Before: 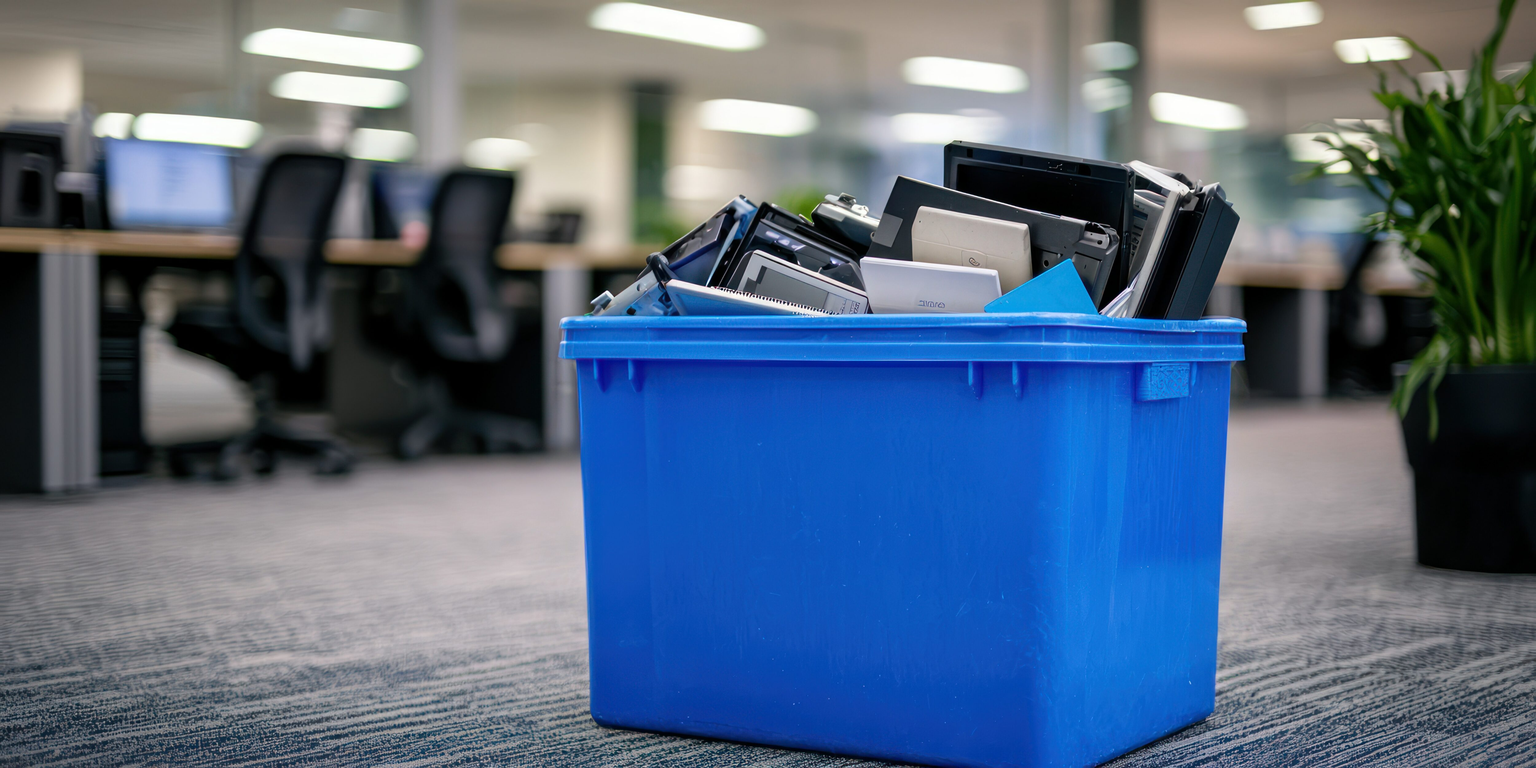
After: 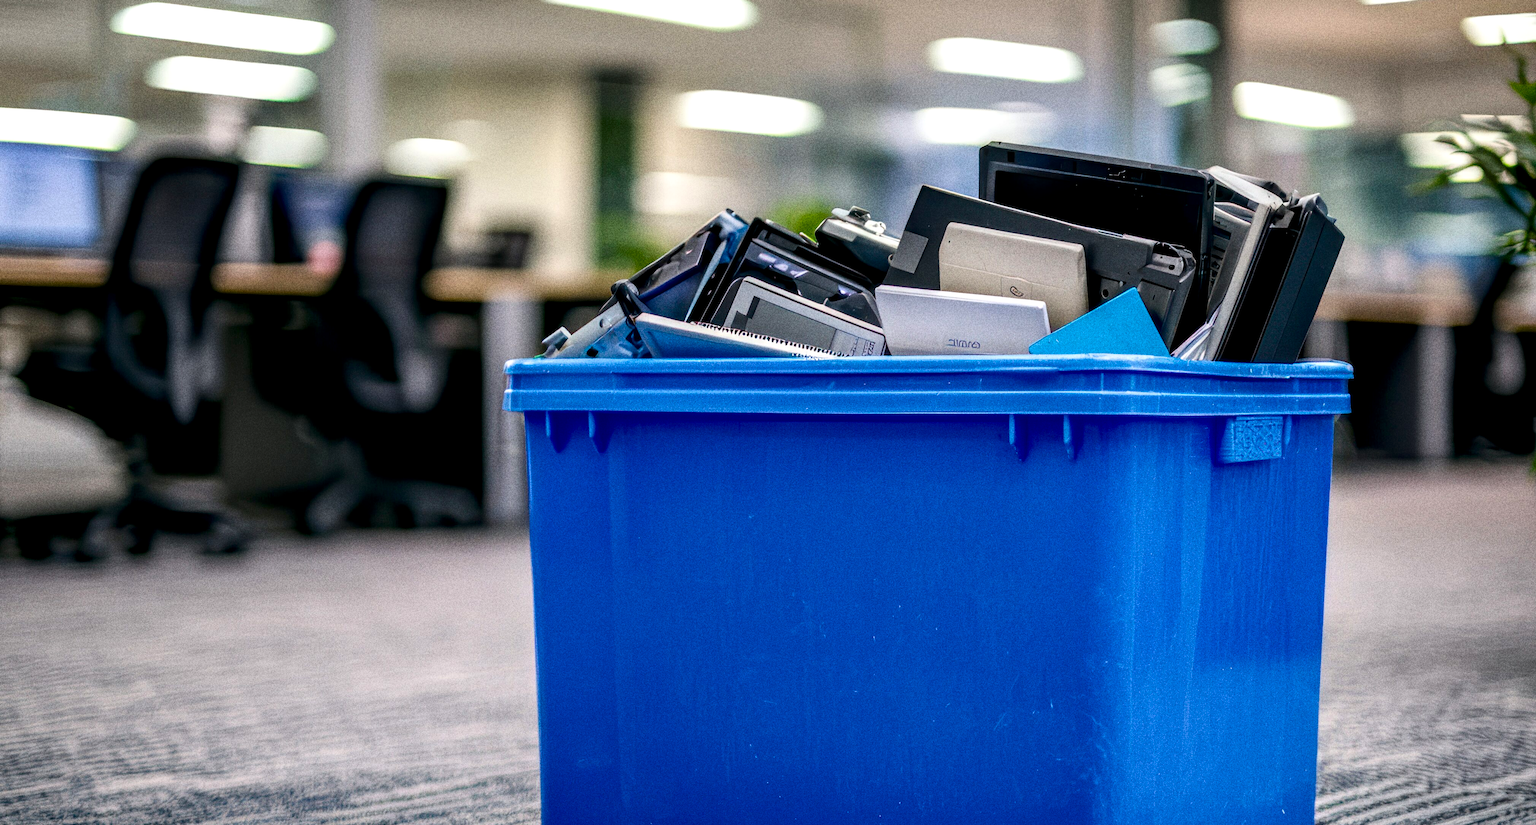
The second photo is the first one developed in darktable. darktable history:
contrast brightness saturation: contrast 0.11, saturation -0.17
local contrast: highlights 25%, detail 150%
crop: left 9.929%, top 3.475%, right 9.188%, bottom 9.529%
velvia: strength 32%, mid-tones bias 0.2
grain: strength 49.07%
